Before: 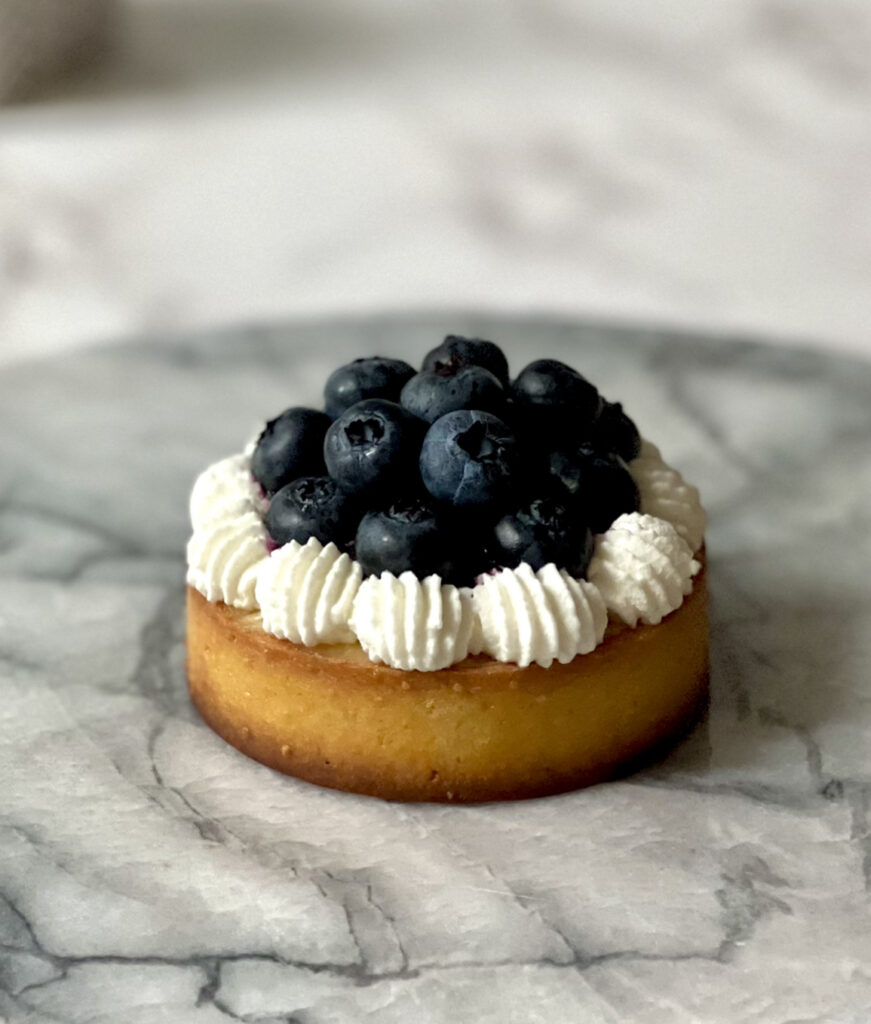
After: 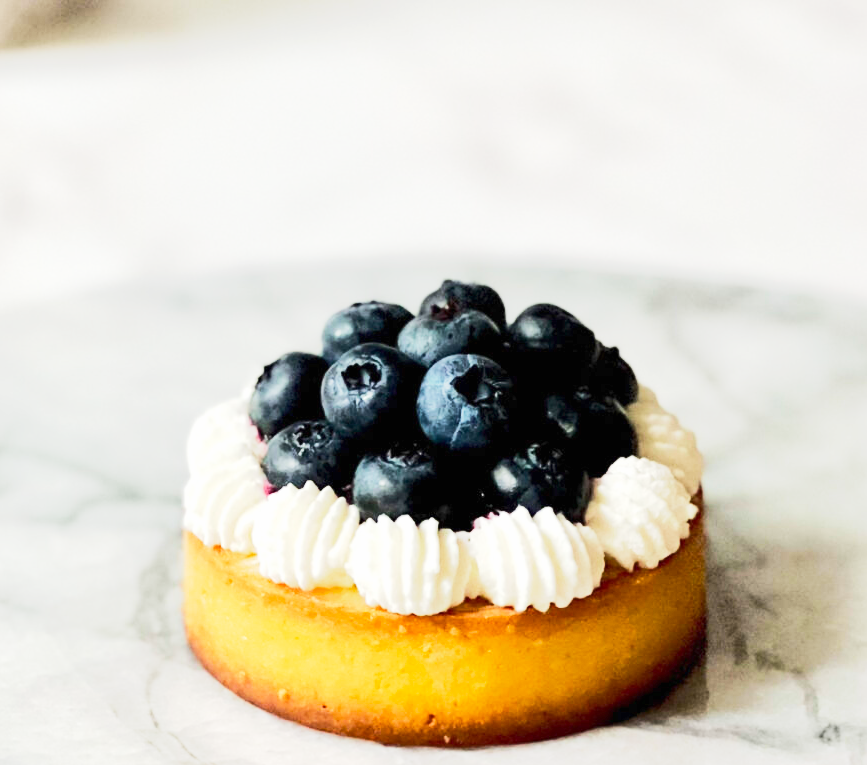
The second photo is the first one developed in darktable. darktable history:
exposure: black level correction 0, exposure 0.953 EV, compensate exposure bias true, compensate highlight preservation false
rgb curve: curves: ch0 [(0, 0) (0.284, 0.292) (0.505, 0.644) (1, 1)], compensate middle gray true
base curve: curves: ch0 [(0, 0) (0.088, 0.125) (0.176, 0.251) (0.354, 0.501) (0.613, 0.749) (1, 0.877)], preserve colors none
crop: left 0.387%, top 5.469%, bottom 19.809%
